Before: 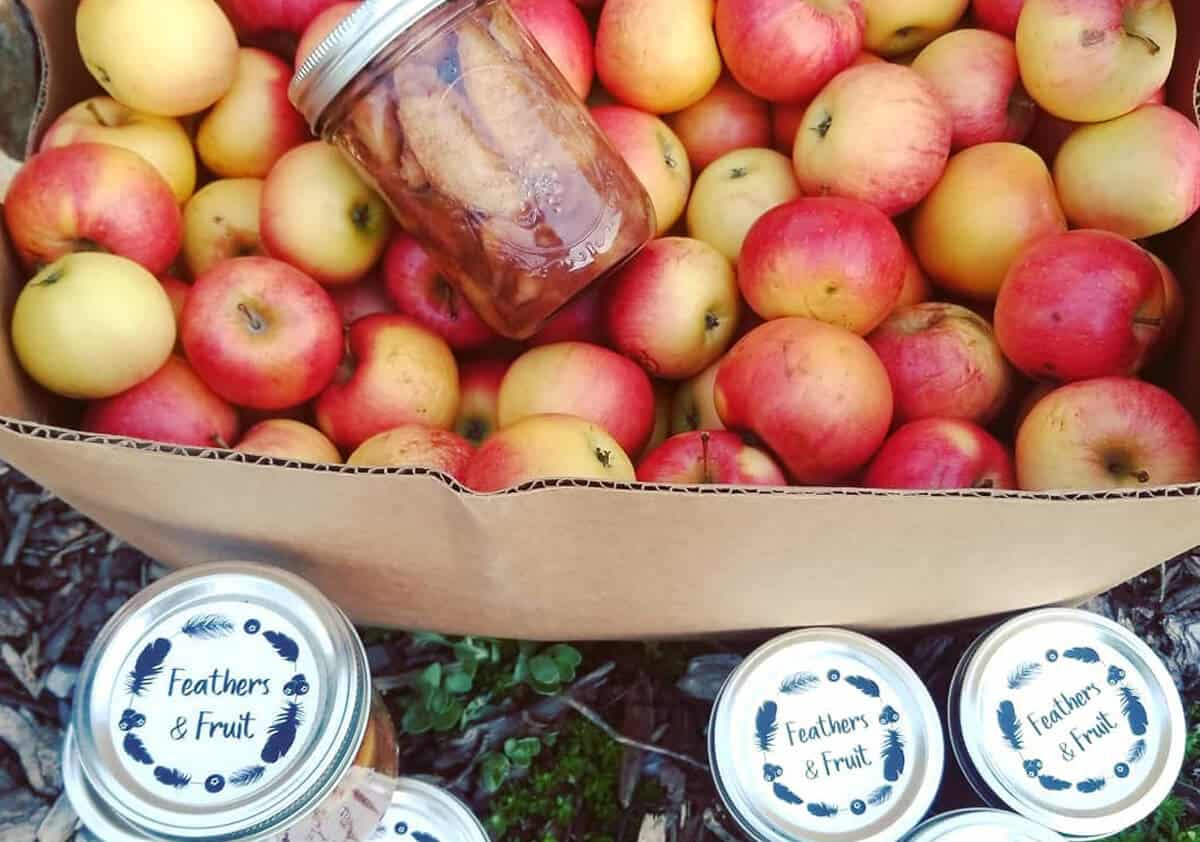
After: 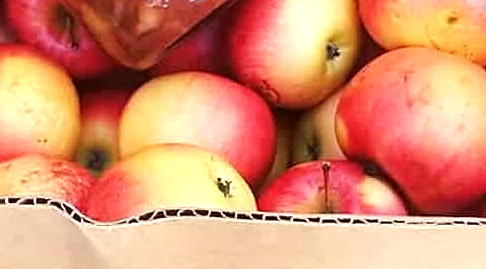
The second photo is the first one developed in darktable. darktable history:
crop: left 31.634%, top 32.106%, right 27.823%, bottom 35.855%
sharpen: on, module defaults
tone equalizer: -8 EV -0.742 EV, -7 EV -0.674 EV, -6 EV -0.565 EV, -5 EV -0.364 EV, -3 EV 0.384 EV, -2 EV 0.6 EV, -1 EV 0.684 EV, +0 EV 0.769 EV
